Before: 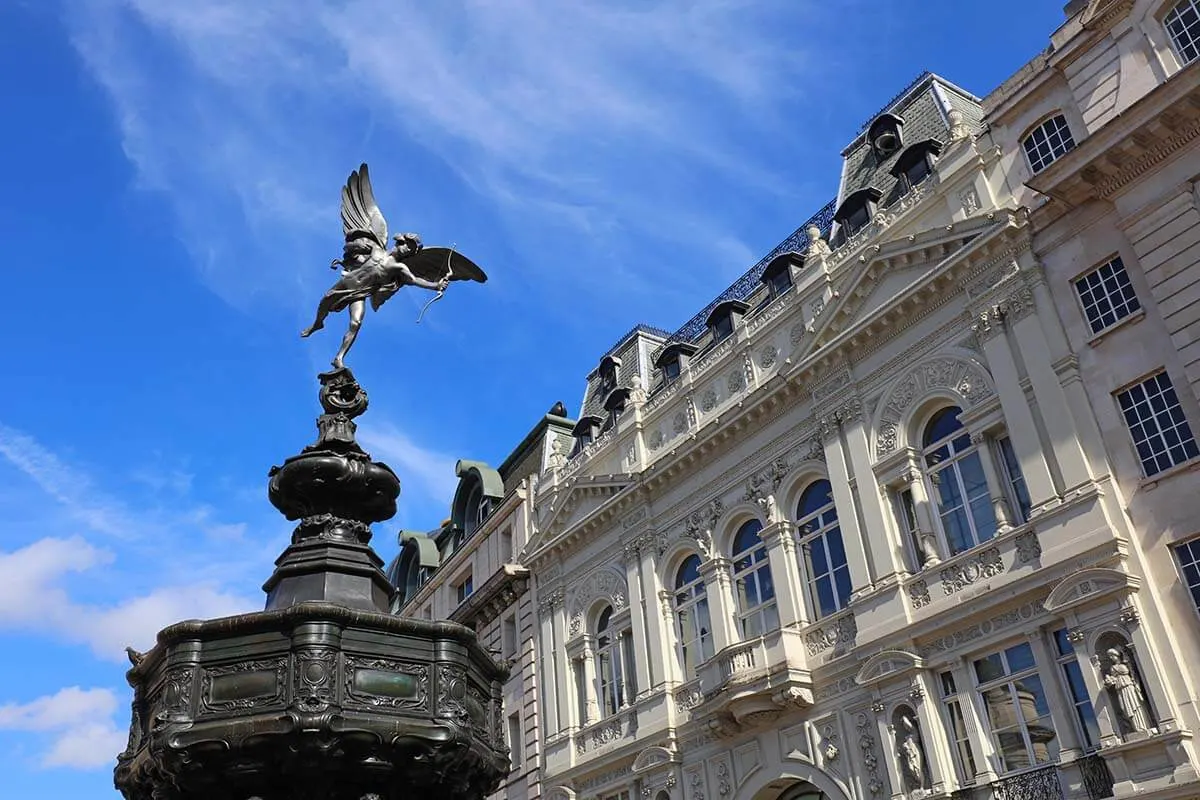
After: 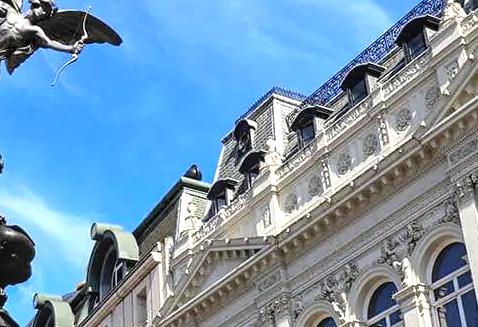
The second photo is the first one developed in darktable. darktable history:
tone equalizer: -8 EV -0.758 EV, -7 EV -0.739 EV, -6 EV -0.57 EV, -5 EV -0.405 EV, -3 EV 0.375 EV, -2 EV 0.6 EV, -1 EV 0.689 EV, +0 EV 0.722 EV
crop: left 30.428%, top 29.656%, right 29.689%, bottom 29.454%
exposure: exposure 0.203 EV, compensate highlight preservation false
local contrast: on, module defaults
